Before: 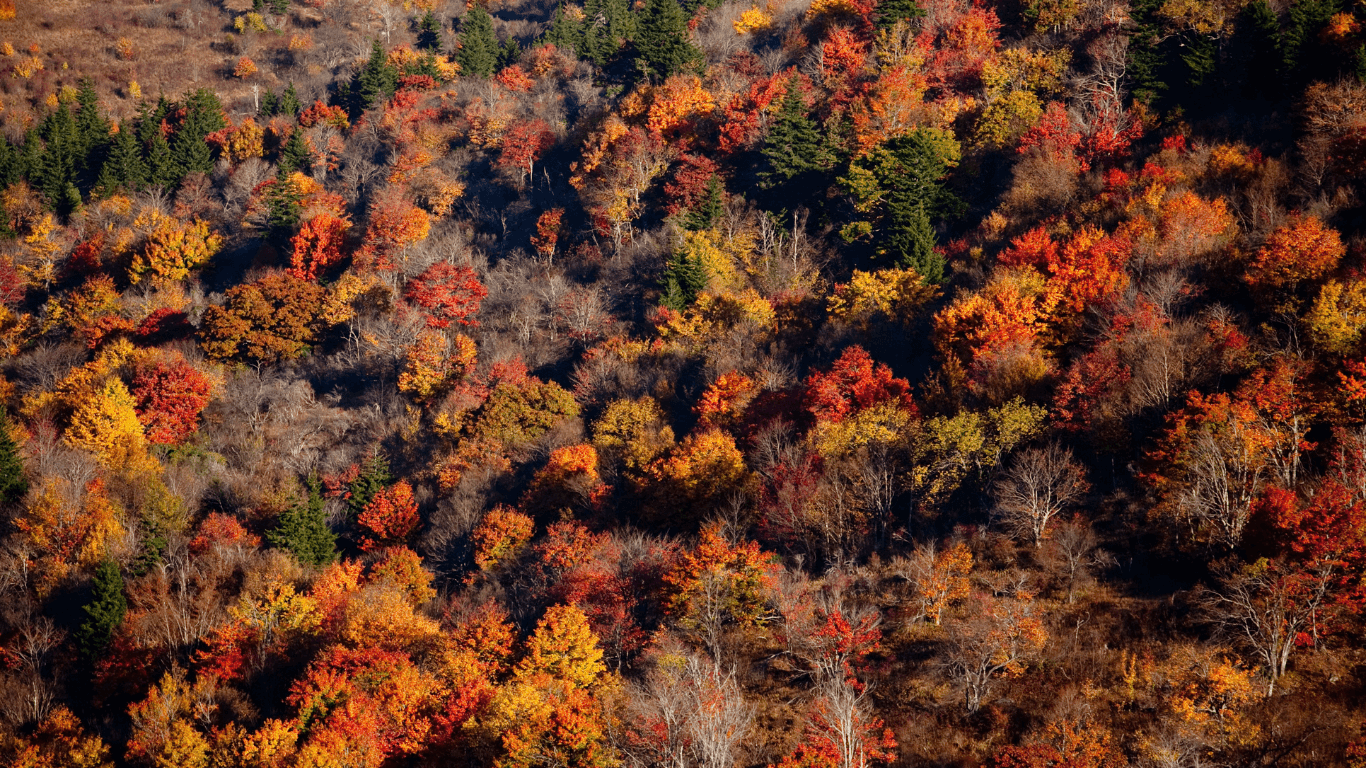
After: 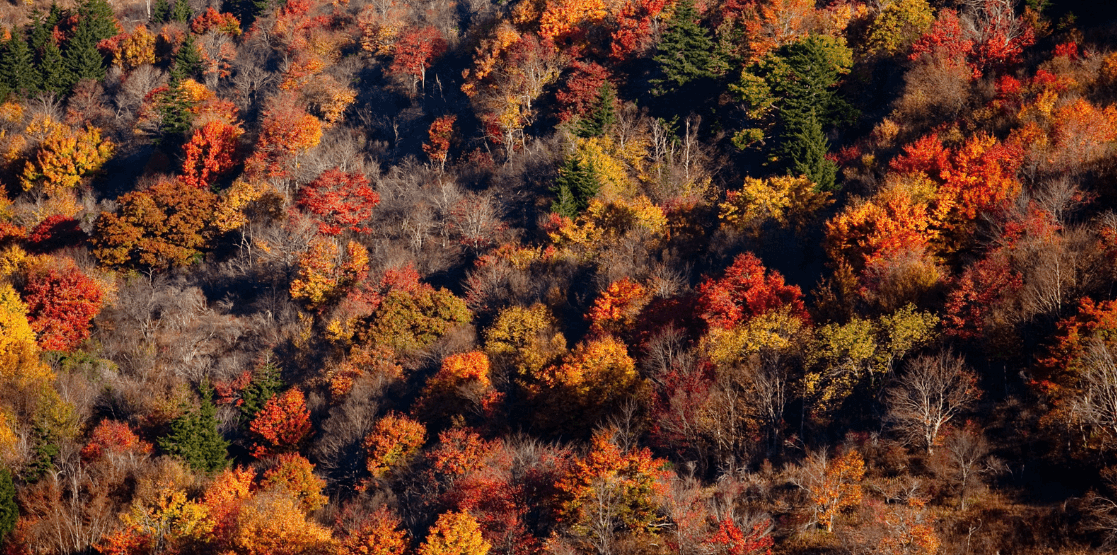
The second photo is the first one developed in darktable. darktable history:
crop: left 7.919%, top 12.23%, right 10.281%, bottom 15.421%
